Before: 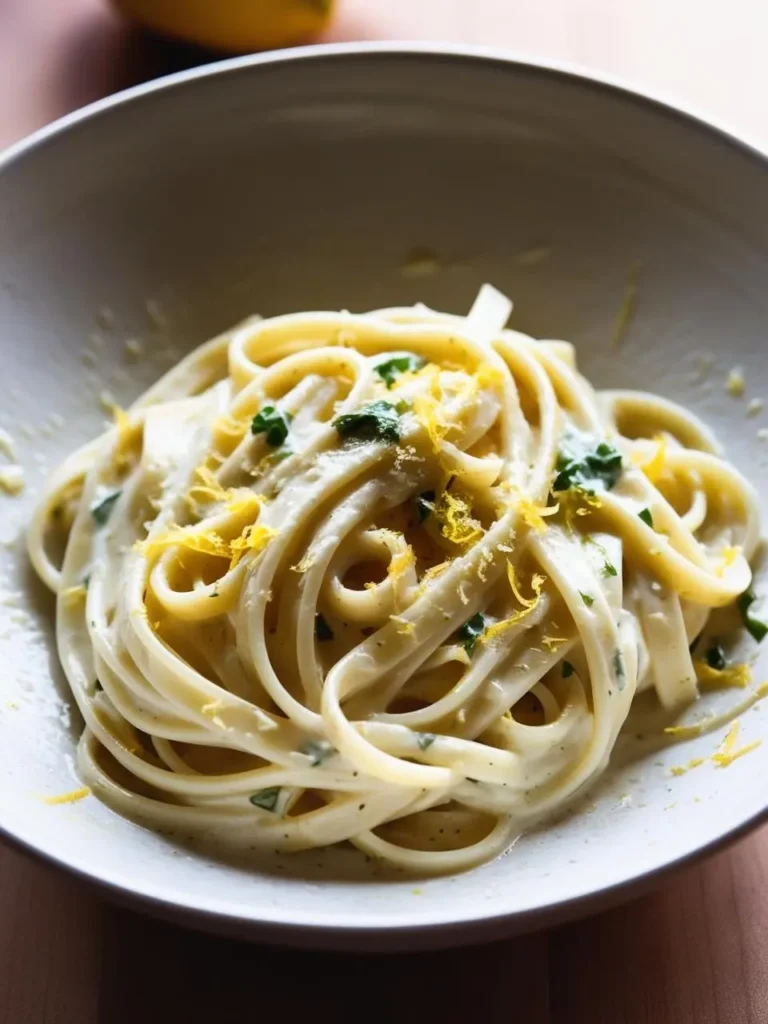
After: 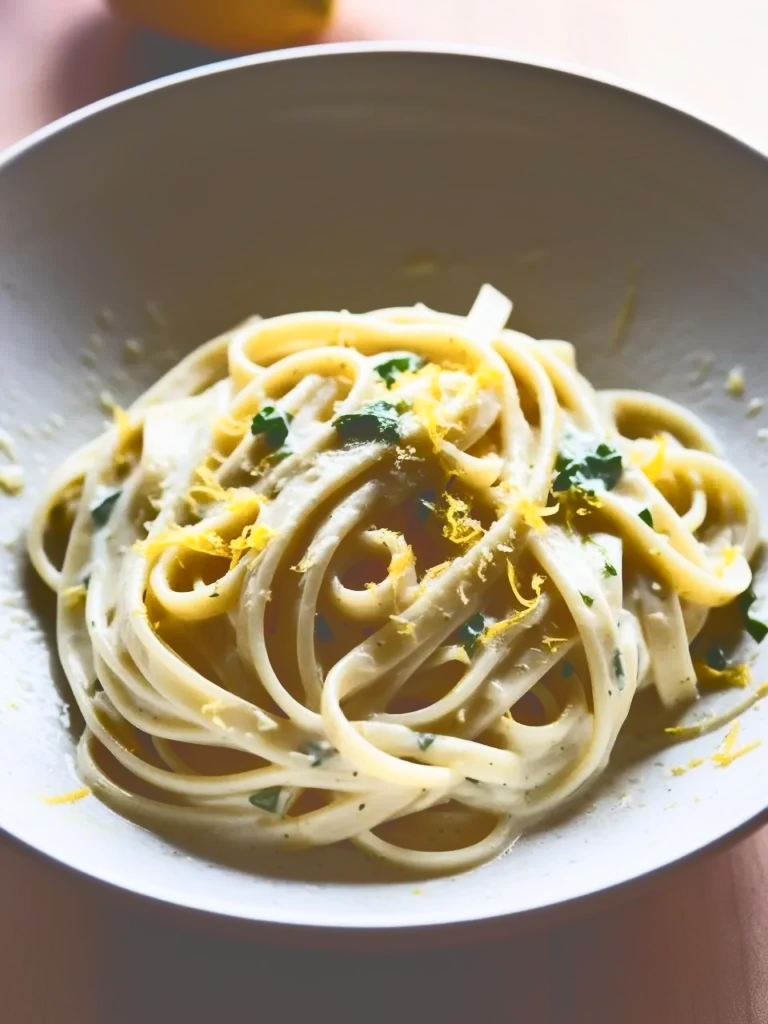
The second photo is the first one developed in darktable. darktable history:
shadows and highlights: shadows 22.29, highlights -48.52, soften with gaussian
tone curve: curves: ch0 [(0, 0) (0.003, 0.319) (0.011, 0.319) (0.025, 0.323) (0.044, 0.323) (0.069, 0.327) (0.1, 0.33) (0.136, 0.338) (0.177, 0.348) (0.224, 0.361) (0.277, 0.374) (0.335, 0.398) (0.399, 0.444) (0.468, 0.516) (0.543, 0.595) (0.623, 0.694) (0.709, 0.793) (0.801, 0.883) (0.898, 0.942) (1, 1)], color space Lab, independent channels, preserve colors none
